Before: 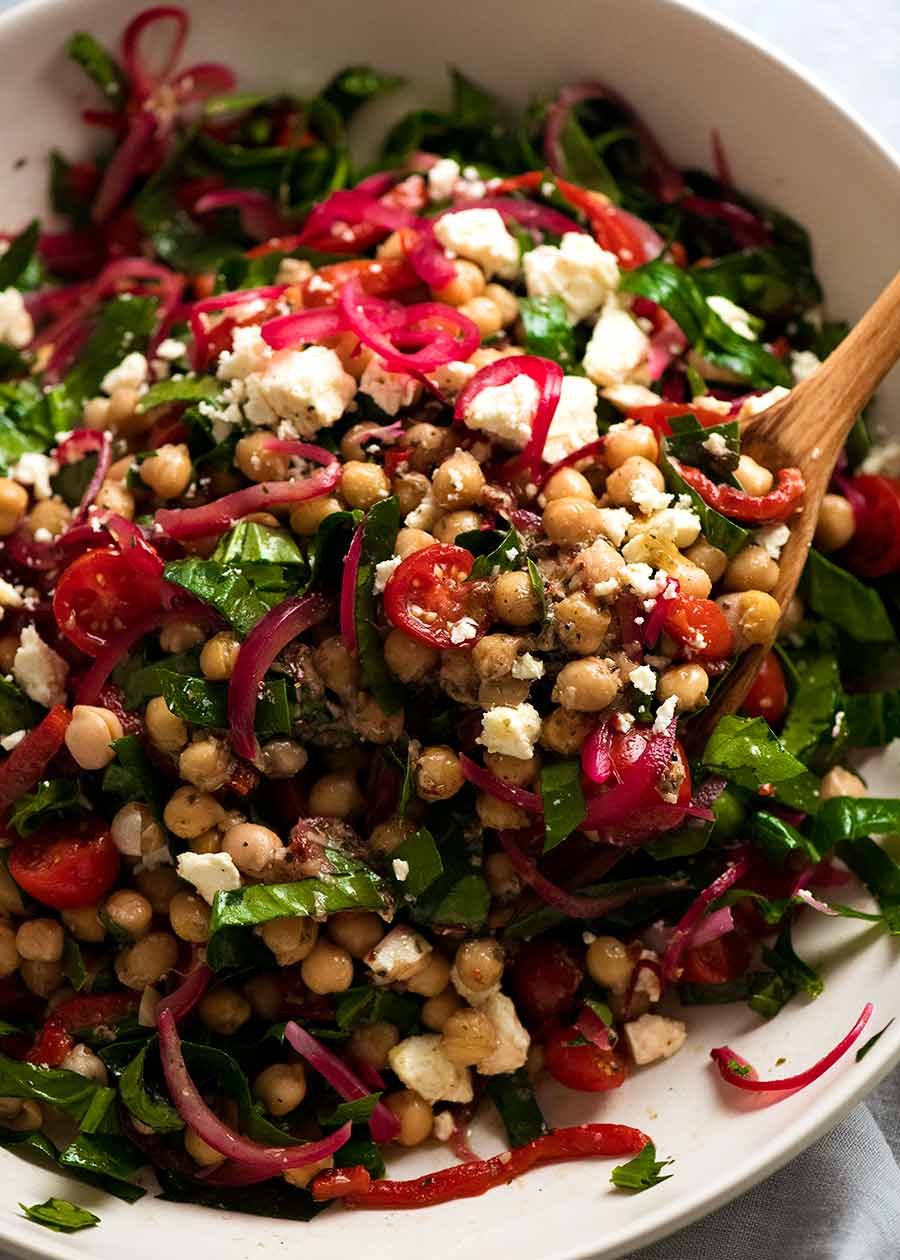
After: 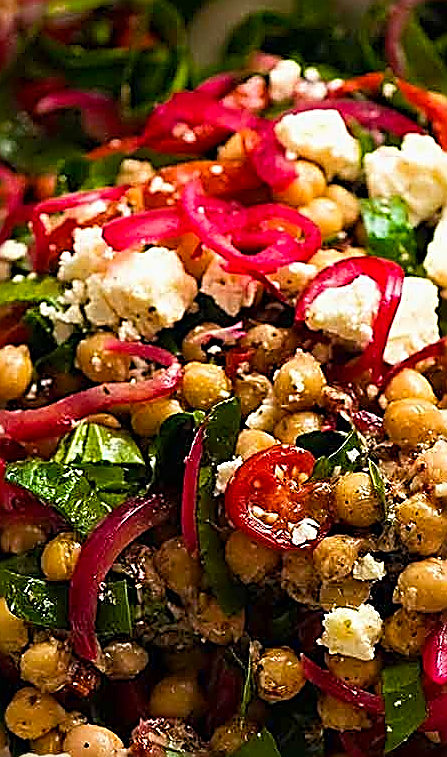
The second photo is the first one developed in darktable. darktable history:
color balance rgb: highlights gain › luminance 17.961%, linear chroma grading › global chroma 14.631%, perceptual saturation grading › global saturation 10.48%, contrast -10.535%
sharpen: amount 1.993
crop: left 17.774%, top 7.879%, right 32.508%, bottom 31.996%
